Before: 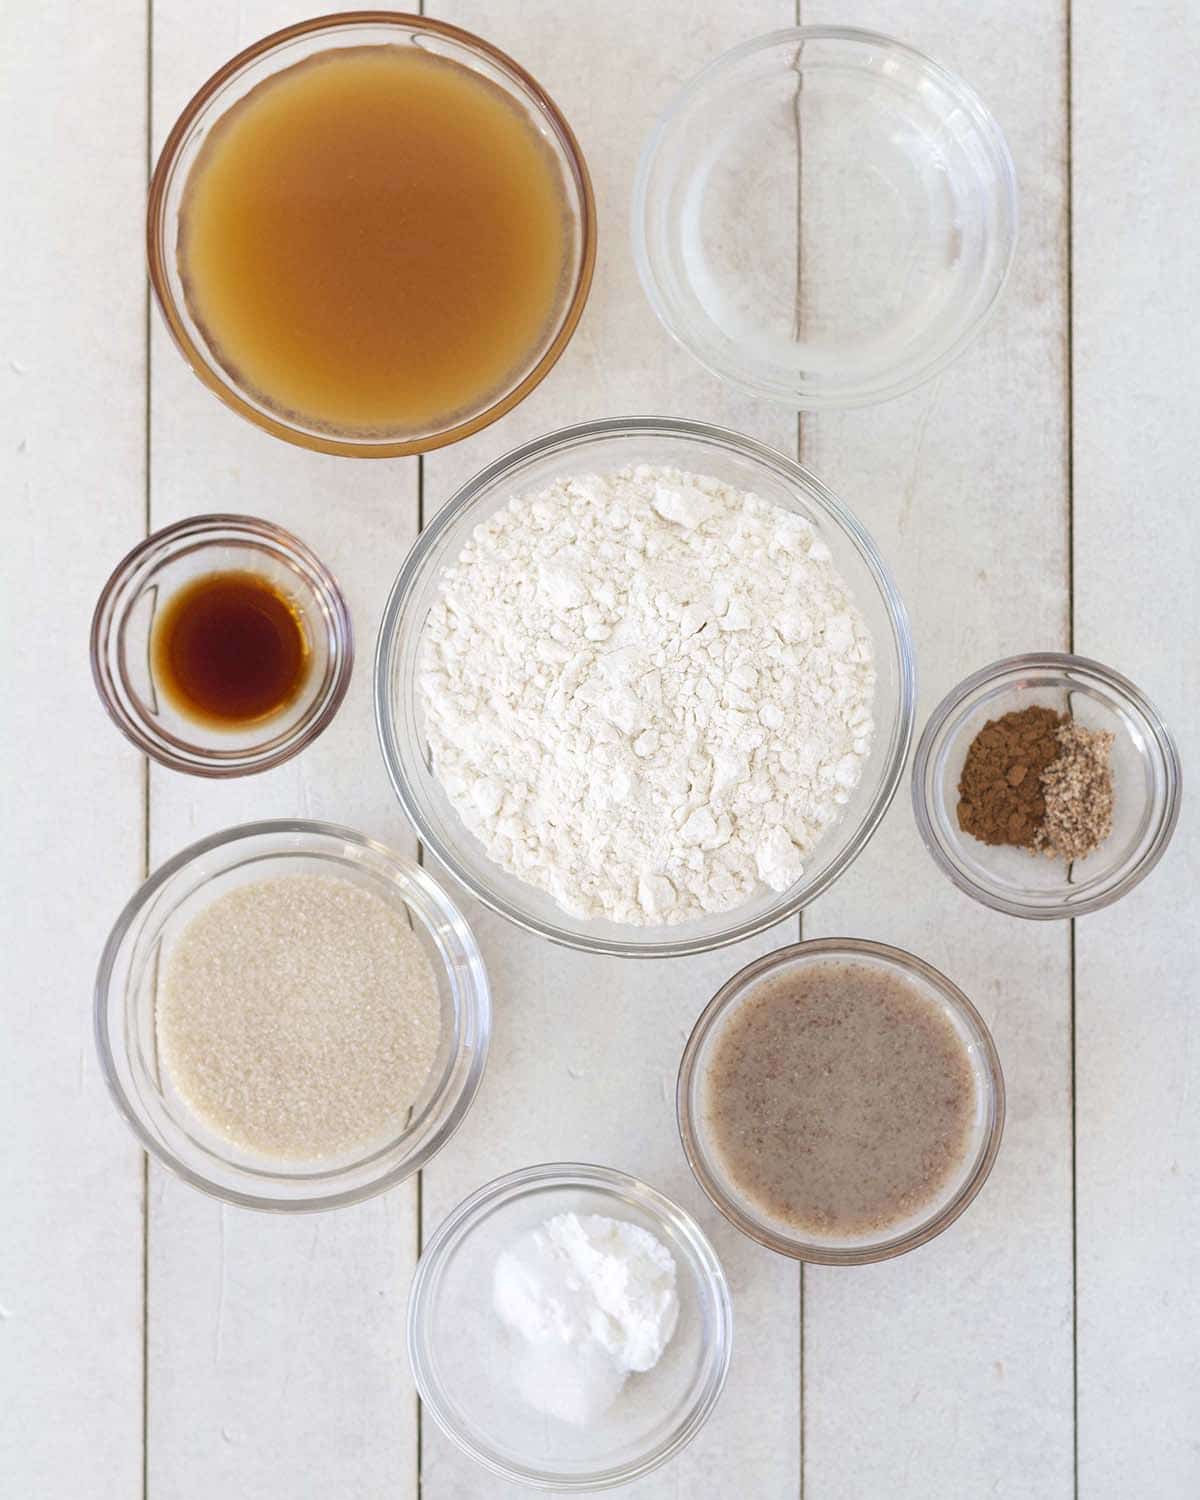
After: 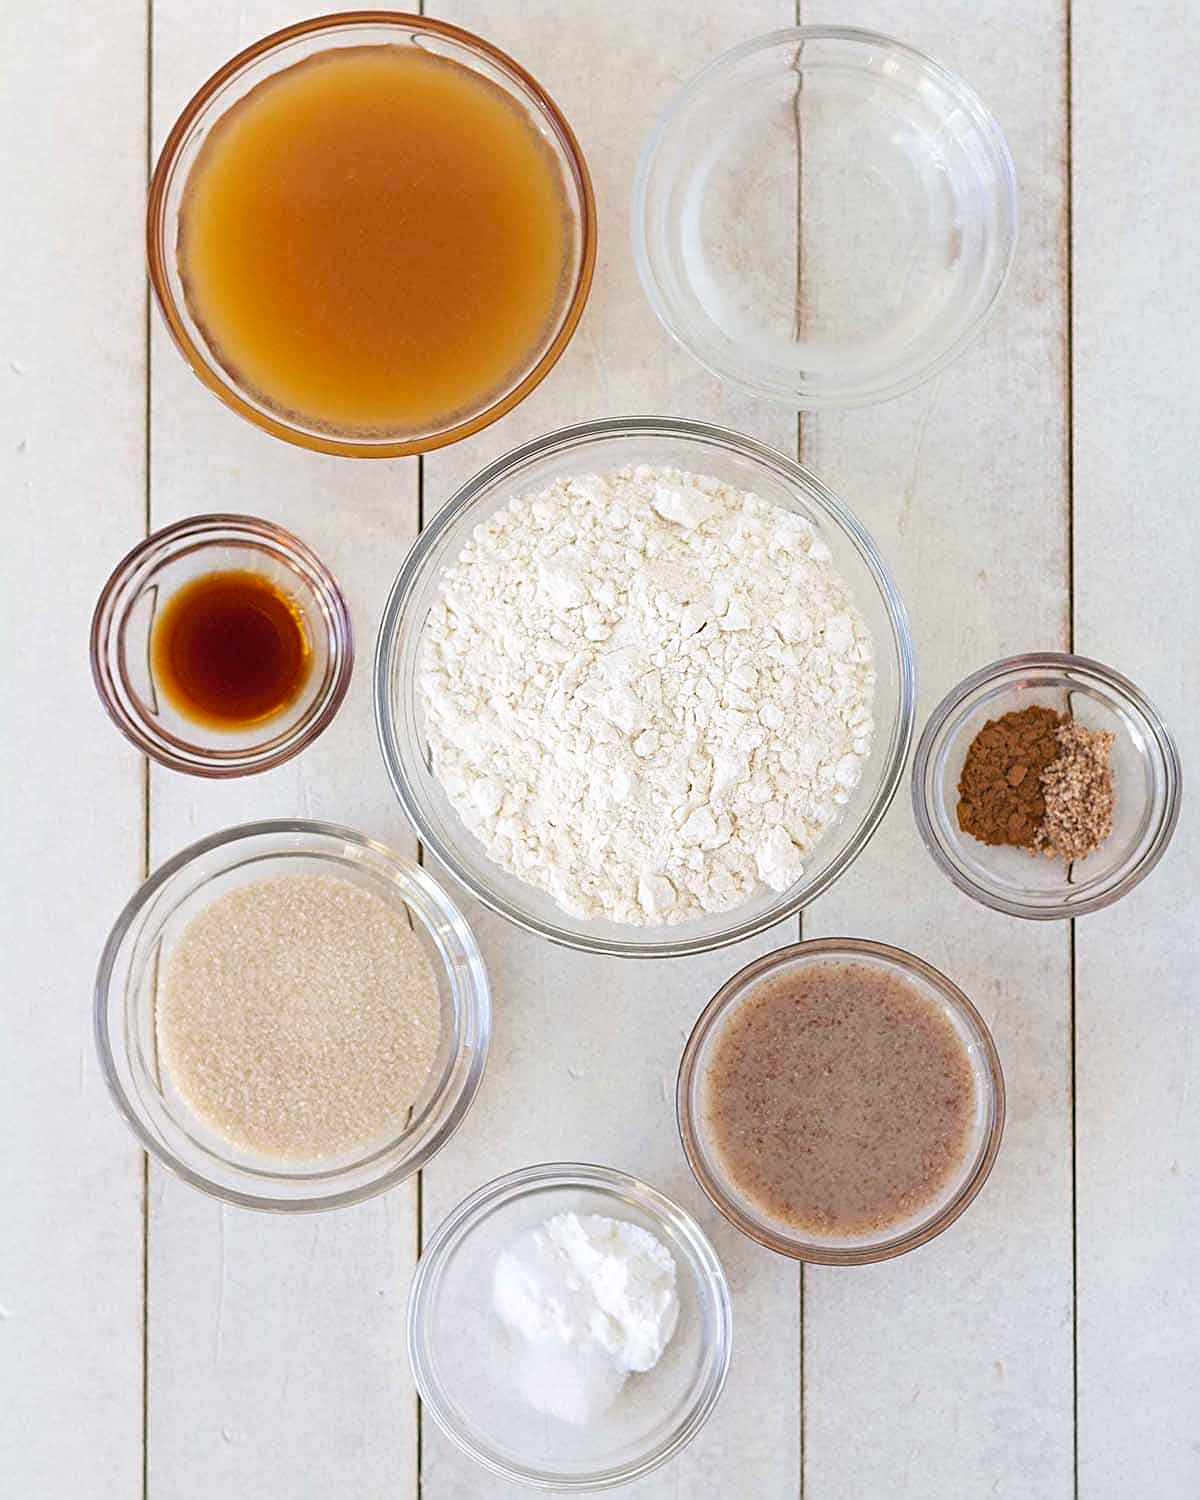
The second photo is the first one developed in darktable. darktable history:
haze removal: strength 0.295, distance 0.257, adaptive false
sharpen: on, module defaults
